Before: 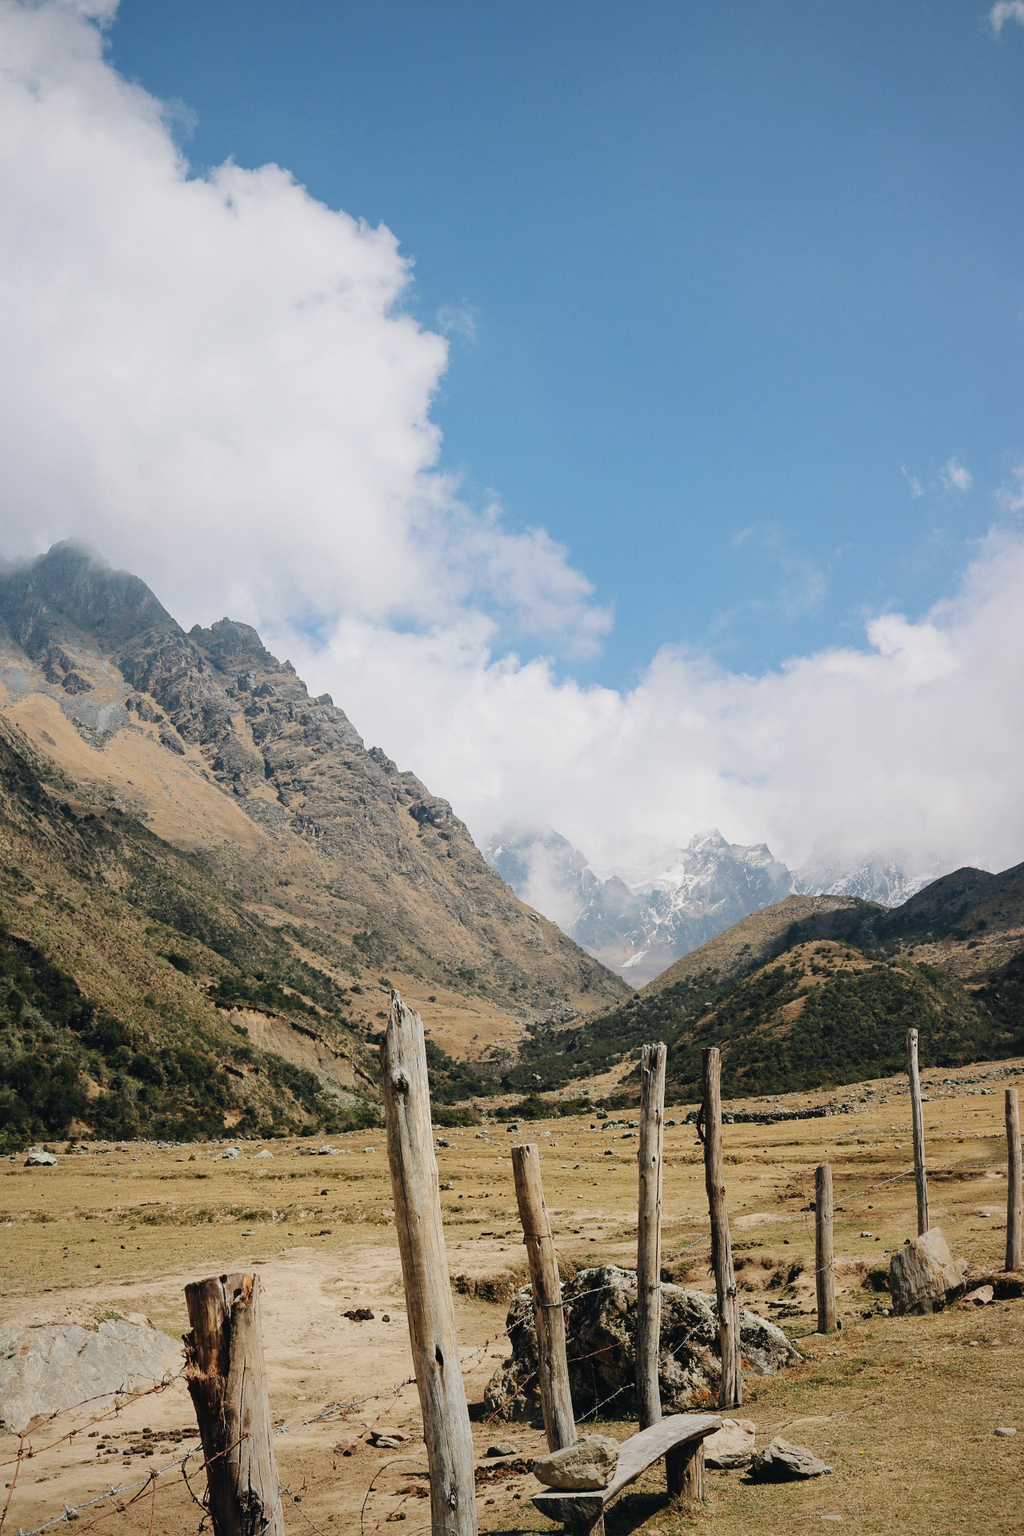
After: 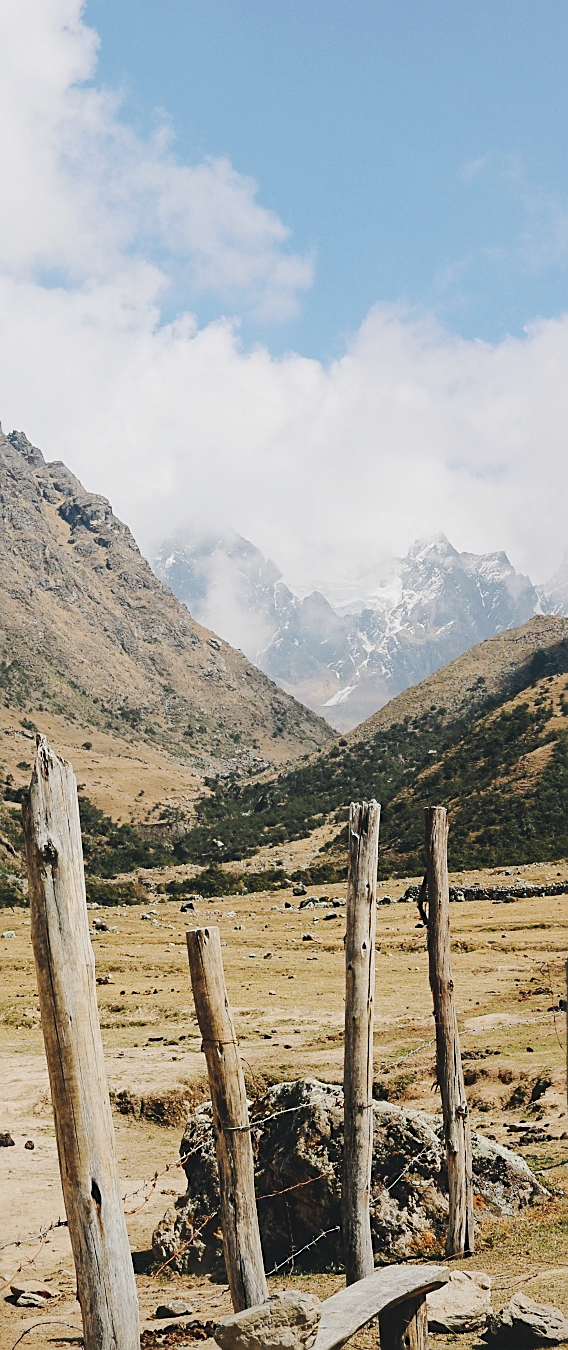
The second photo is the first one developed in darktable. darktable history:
sharpen: on, module defaults
tone curve: curves: ch0 [(0, 0) (0.003, 0.06) (0.011, 0.071) (0.025, 0.085) (0.044, 0.104) (0.069, 0.123) (0.1, 0.146) (0.136, 0.167) (0.177, 0.205) (0.224, 0.248) (0.277, 0.309) (0.335, 0.384) (0.399, 0.467) (0.468, 0.553) (0.543, 0.633) (0.623, 0.698) (0.709, 0.769) (0.801, 0.841) (0.898, 0.912) (1, 1)], preserve colors none
crop: left 35.432%, top 26.233%, right 20.145%, bottom 3.432%
